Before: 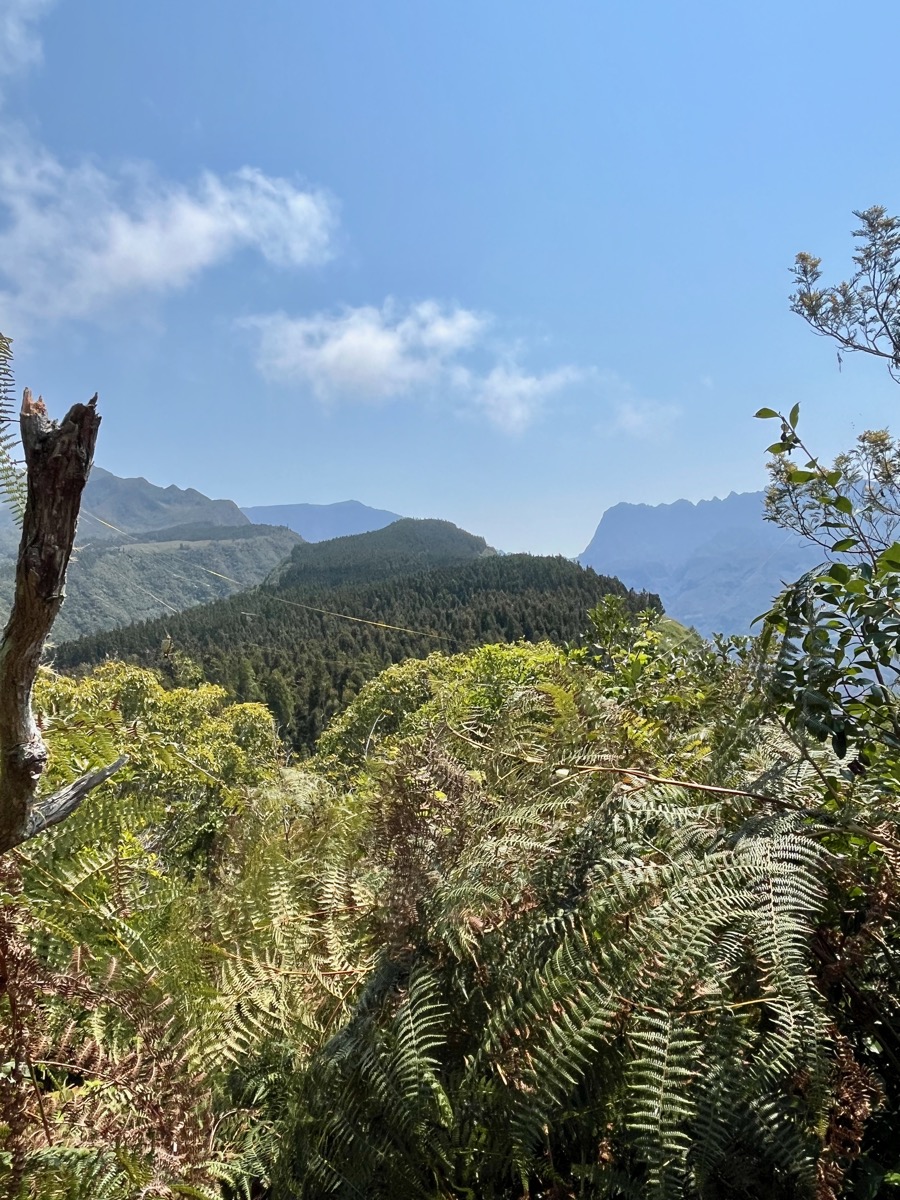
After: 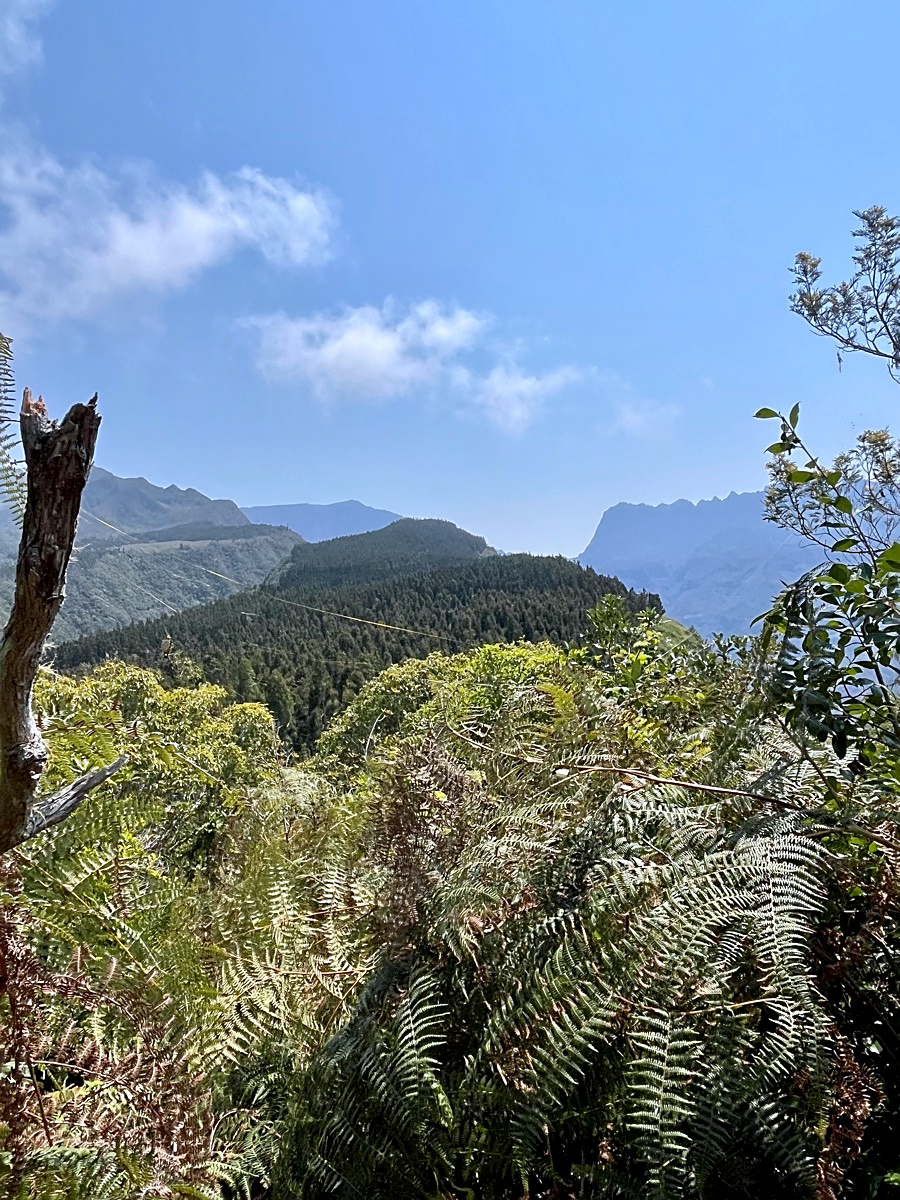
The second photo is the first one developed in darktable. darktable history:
color calibration: illuminant as shot in camera, x 0.358, y 0.373, temperature 4628.91 K
tone equalizer: on, module defaults
sharpen: on, module defaults
